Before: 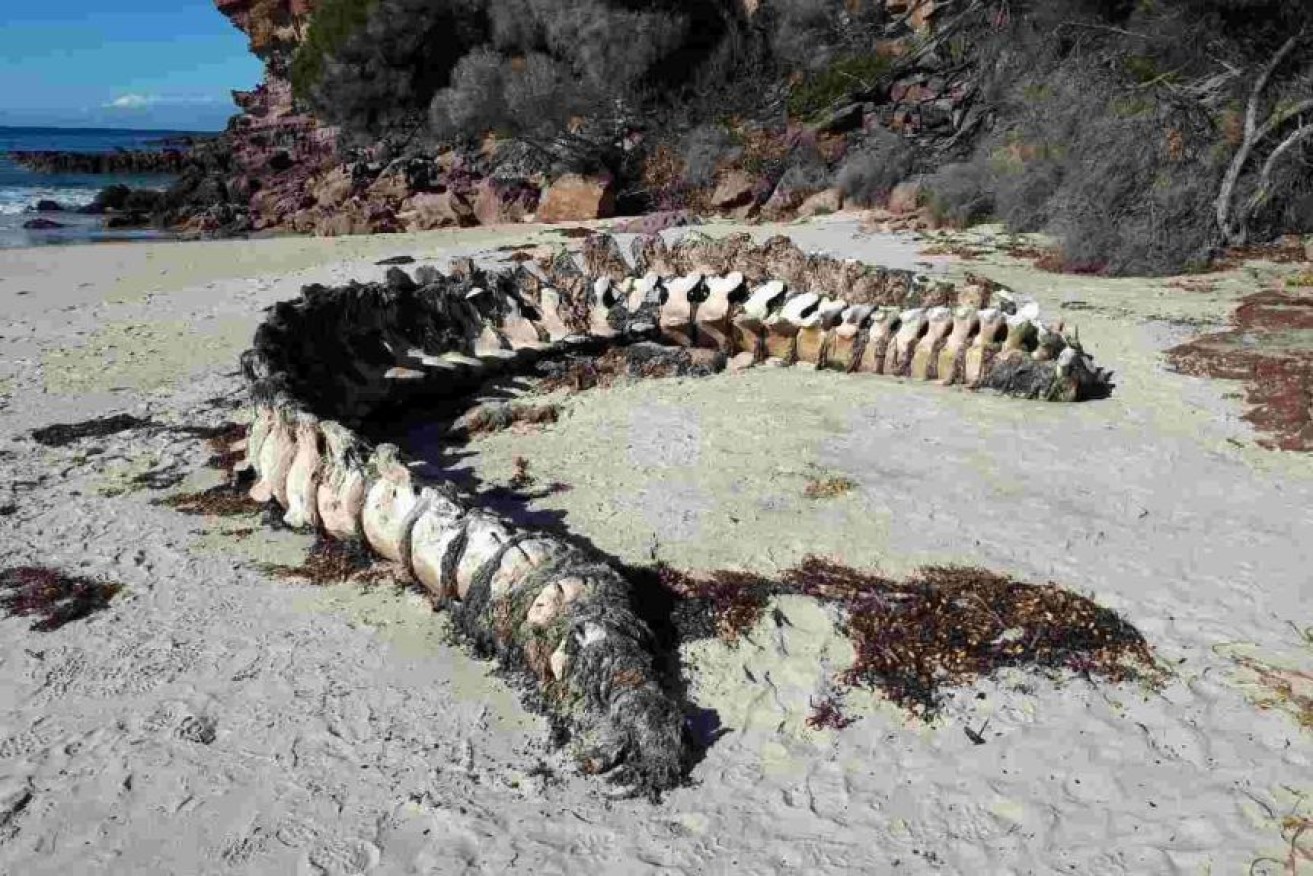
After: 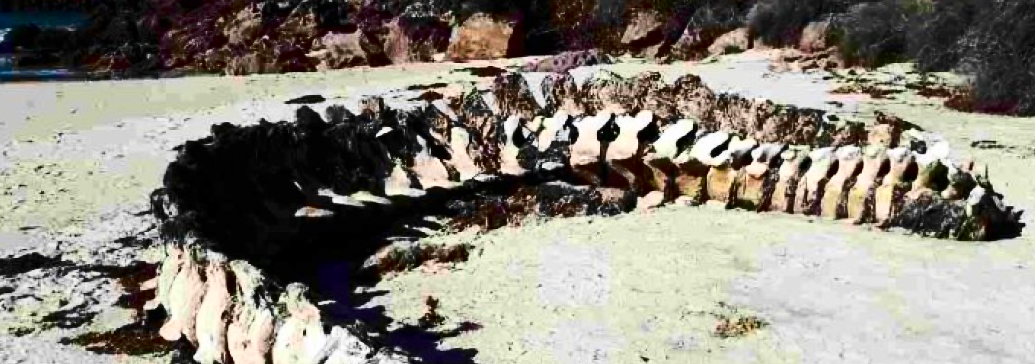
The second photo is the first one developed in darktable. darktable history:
tone curve: curves: ch0 [(0, 0) (0.003, 0.002) (0.011, 0.007) (0.025, 0.015) (0.044, 0.026) (0.069, 0.041) (0.1, 0.059) (0.136, 0.08) (0.177, 0.105) (0.224, 0.132) (0.277, 0.163) (0.335, 0.198) (0.399, 0.253) (0.468, 0.341) (0.543, 0.435) (0.623, 0.532) (0.709, 0.635) (0.801, 0.745) (0.898, 0.873) (1, 1)], color space Lab, independent channels, preserve colors none
contrast brightness saturation: contrast 0.41, brightness 0.046, saturation 0.259
crop: left 6.9%, top 18.484%, right 14.261%, bottom 39.938%
